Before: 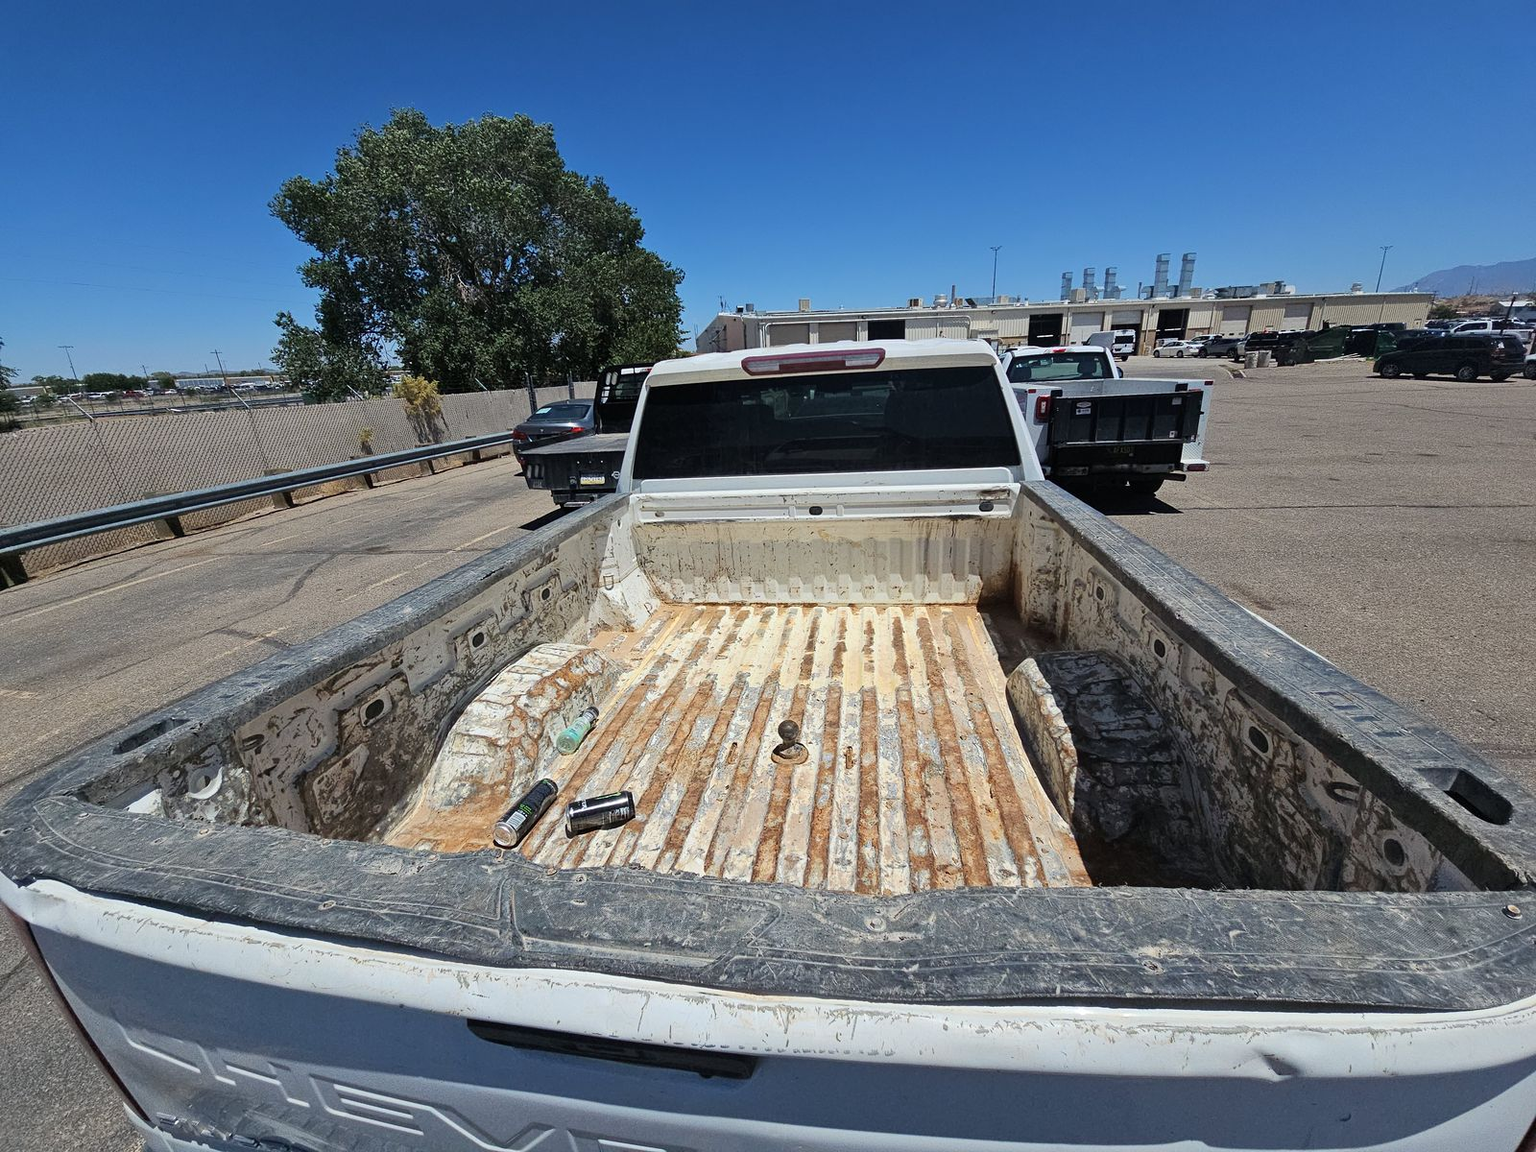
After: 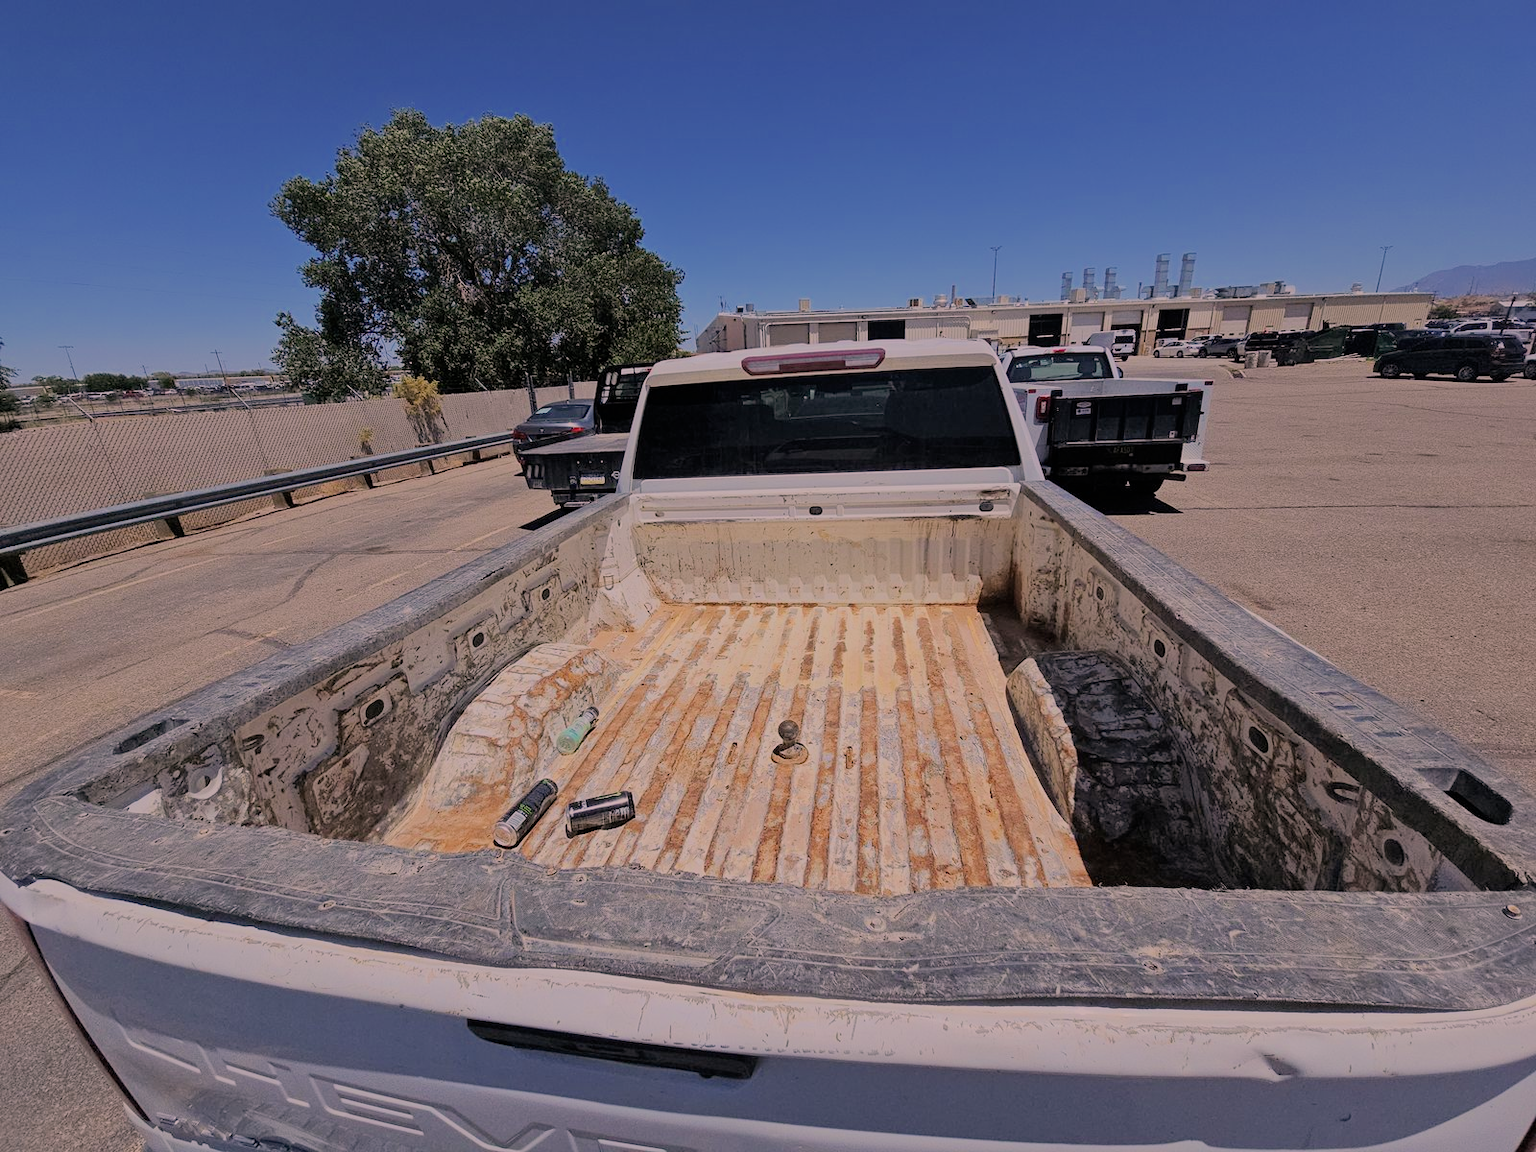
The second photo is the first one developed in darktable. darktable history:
color correction: highlights a* 14.64, highlights b* 4.68
filmic rgb: black relative exposure -7.98 EV, white relative exposure 8.06 EV, hardness 2.4, latitude 10.66%, contrast 0.708, highlights saturation mix 8.54%, shadows ↔ highlights balance 1.61%, color science v6 (2022)
